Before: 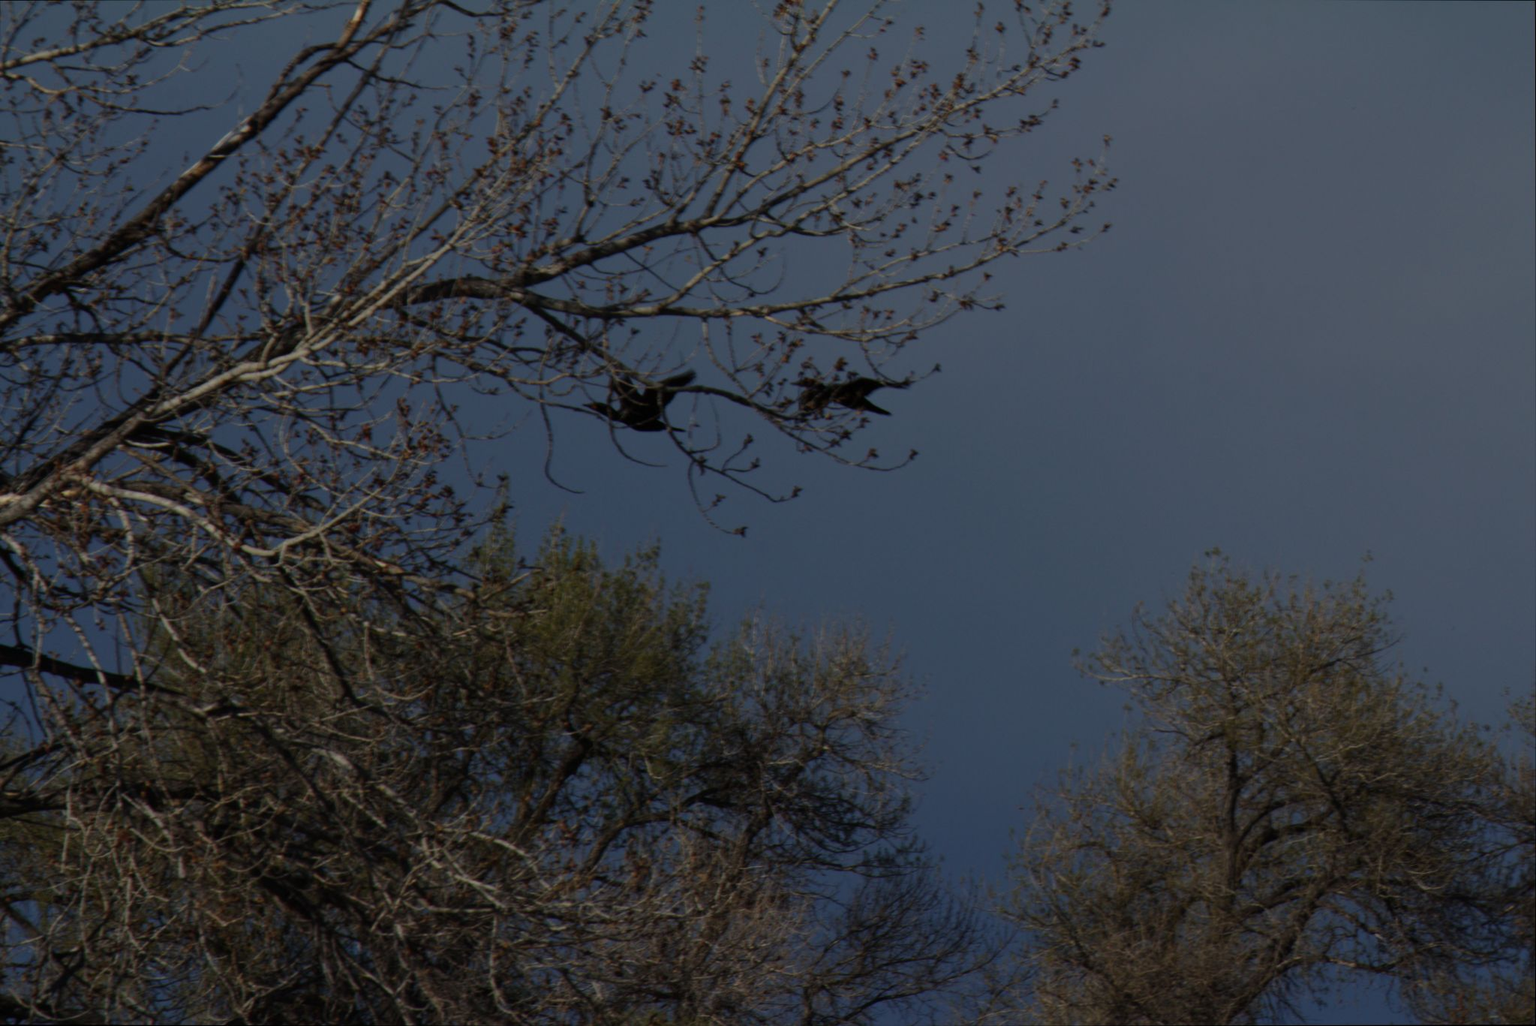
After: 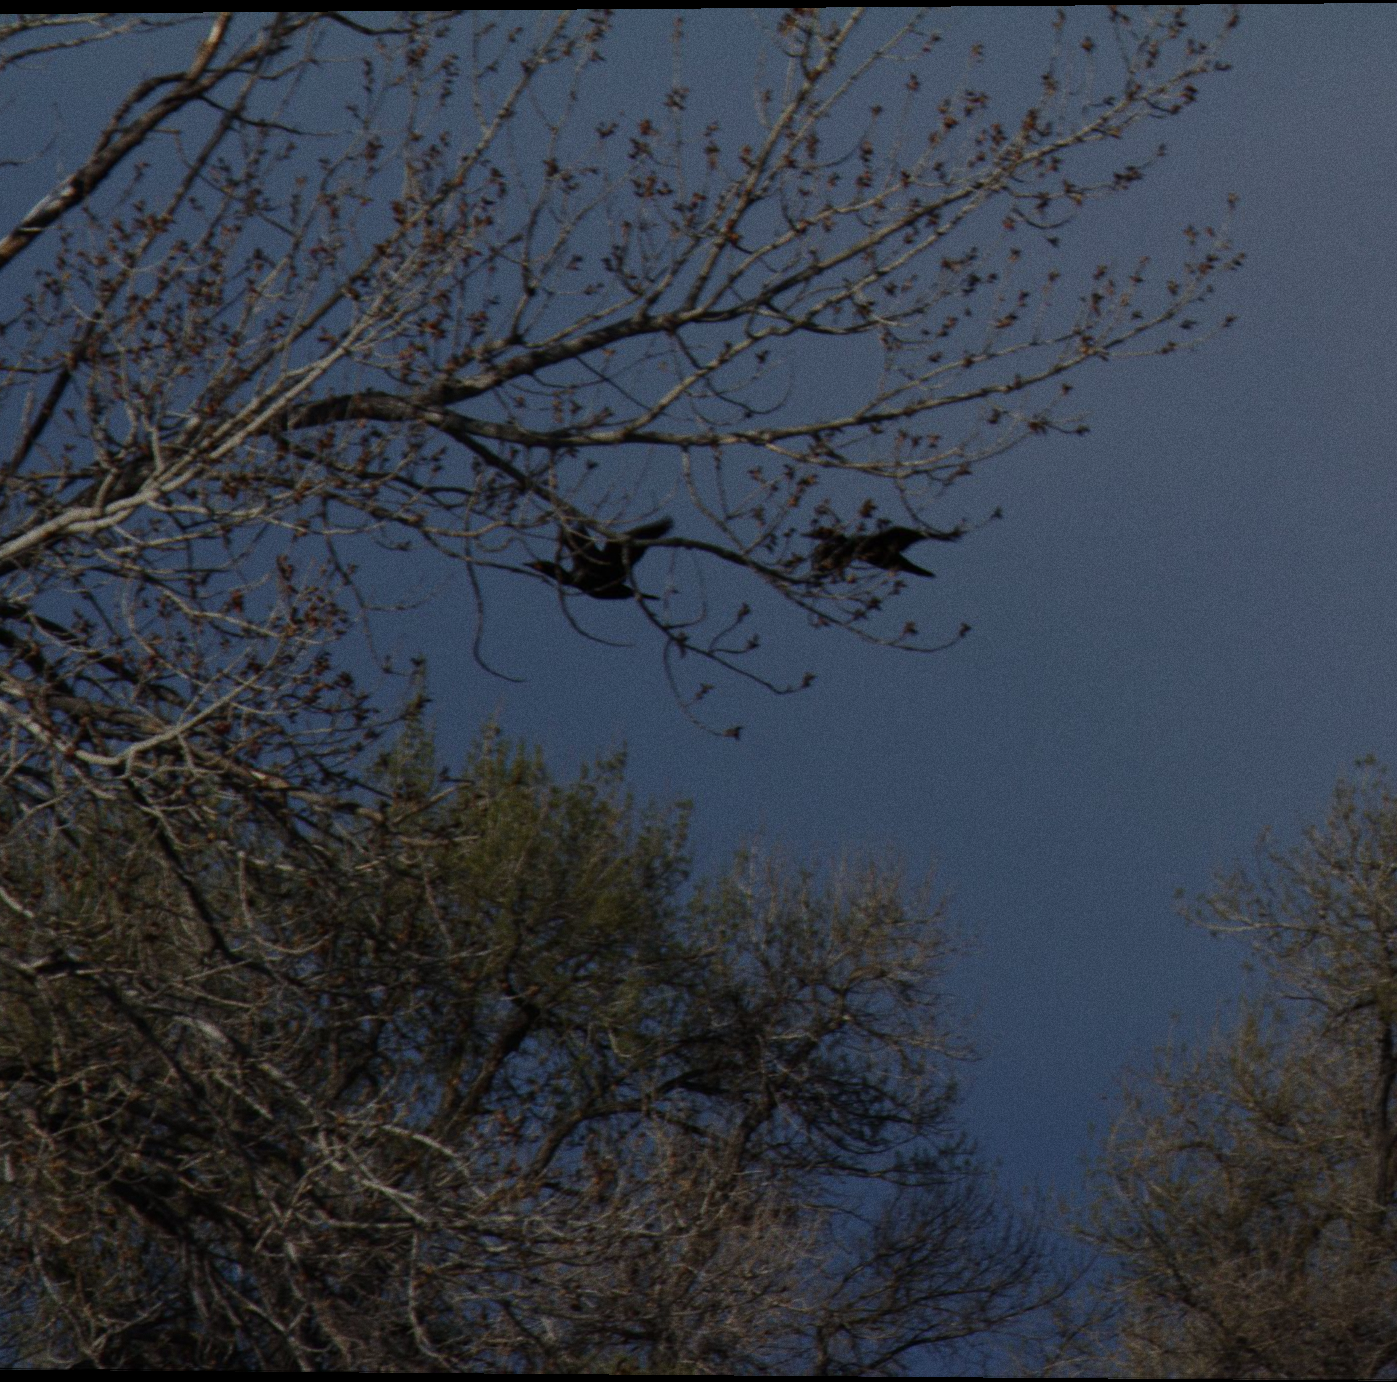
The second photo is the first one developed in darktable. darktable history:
grain: on, module defaults
crop and rotate: left 12.648%, right 20.685%
rotate and perspective: lens shift (vertical) 0.048, lens shift (horizontal) -0.024, automatic cropping off
white balance: red 0.983, blue 1.036
